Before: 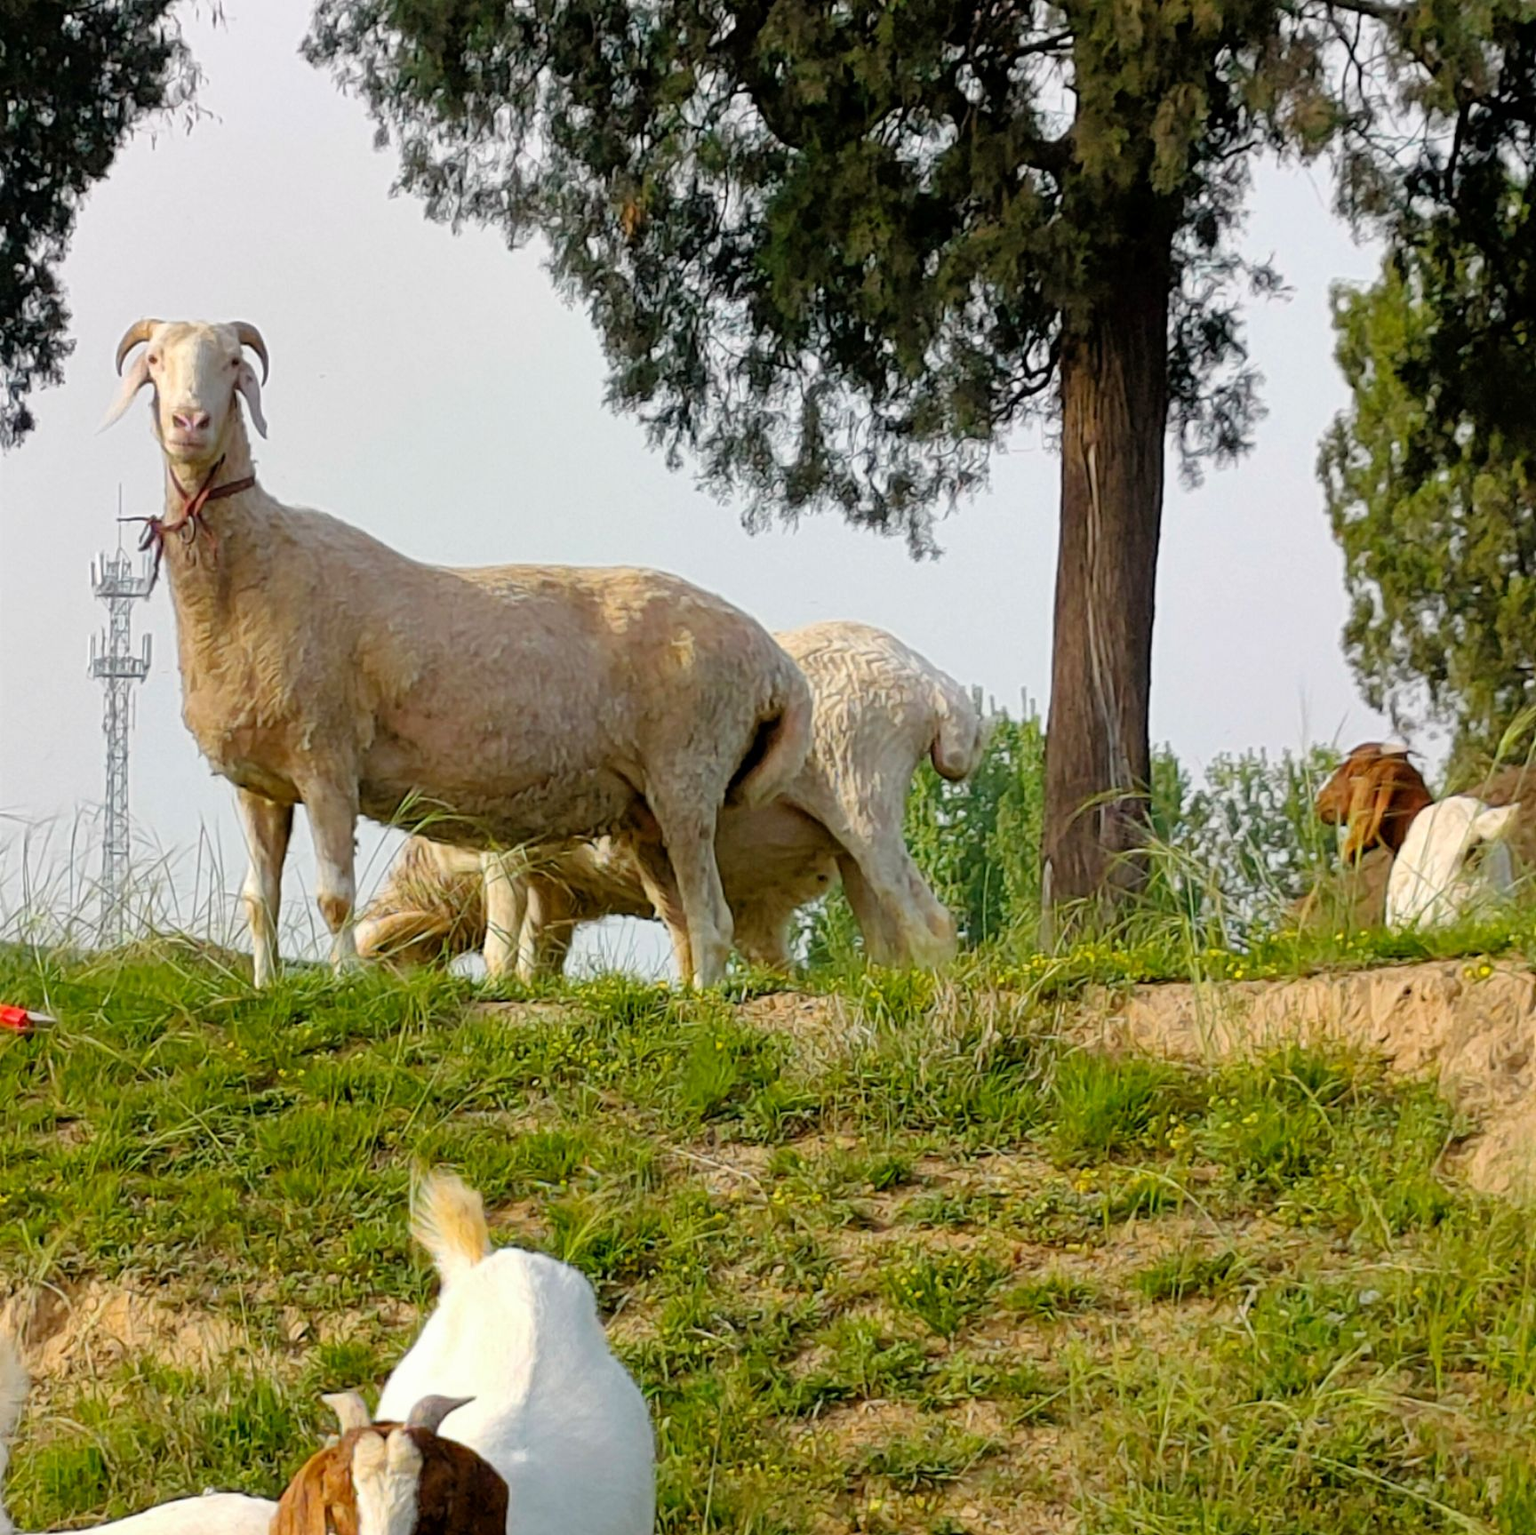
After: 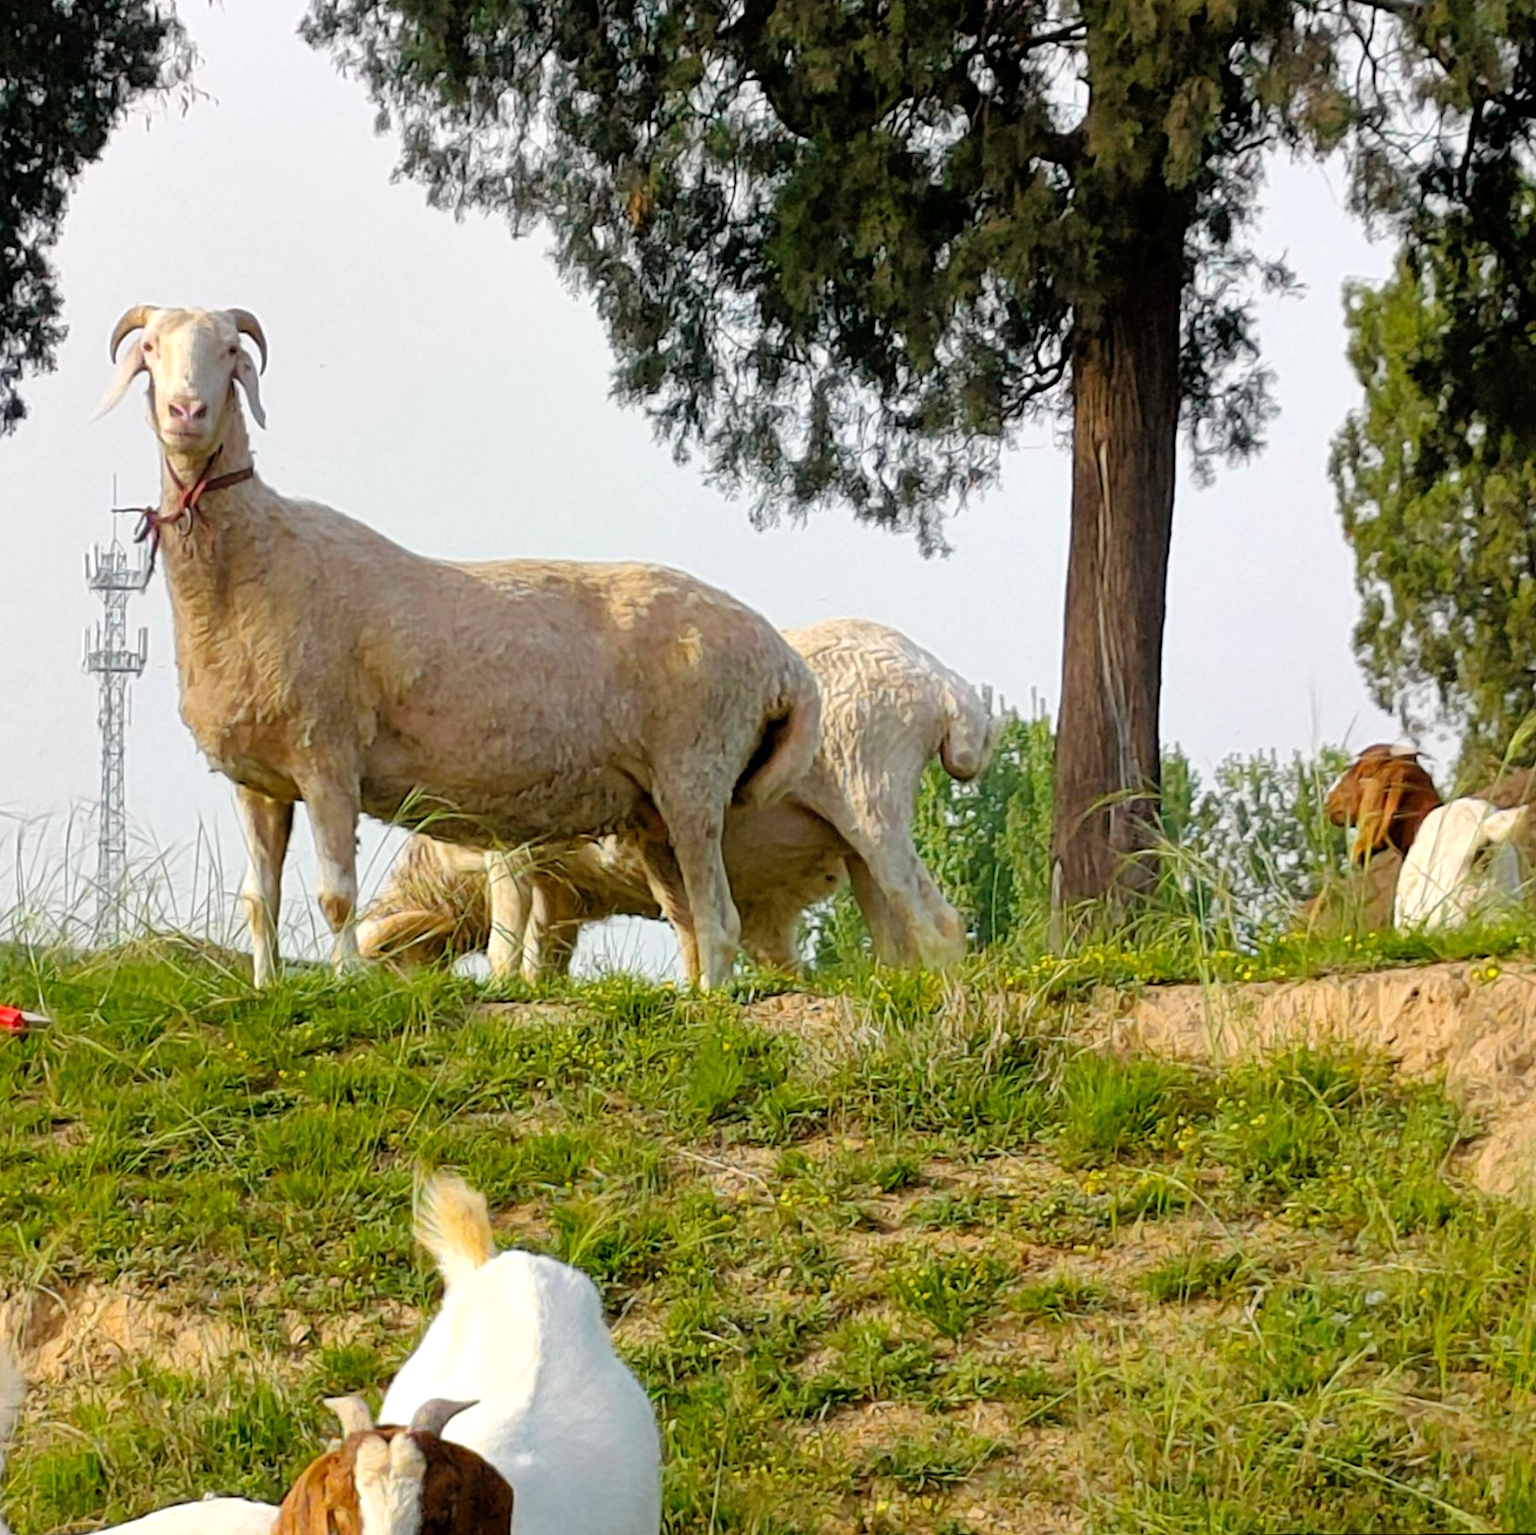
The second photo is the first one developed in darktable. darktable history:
exposure: exposure 0.197 EV, compensate highlight preservation false
rotate and perspective: rotation 0.174°, lens shift (vertical) 0.013, lens shift (horizontal) 0.019, shear 0.001, automatic cropping original format, crop left 0.007, crop right 0.991, crop top 0.016, crop bottom 0.997
